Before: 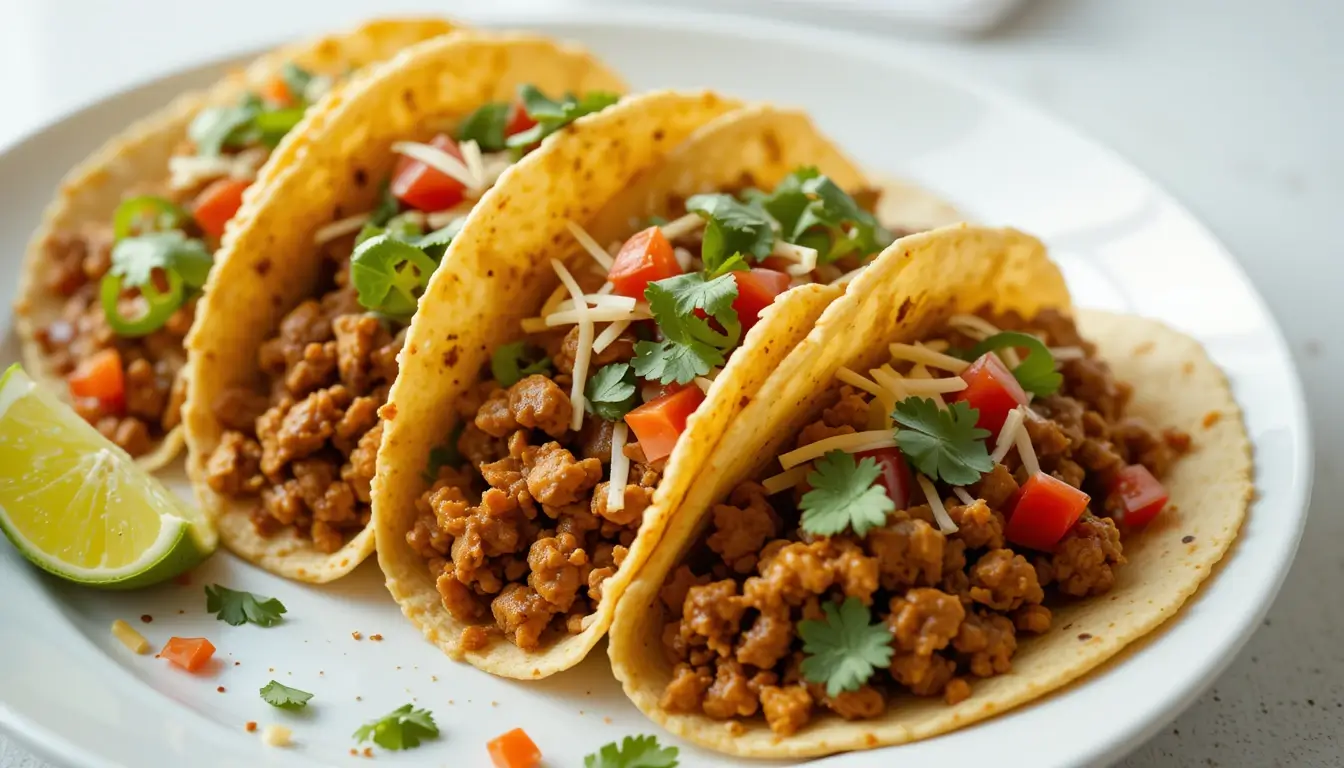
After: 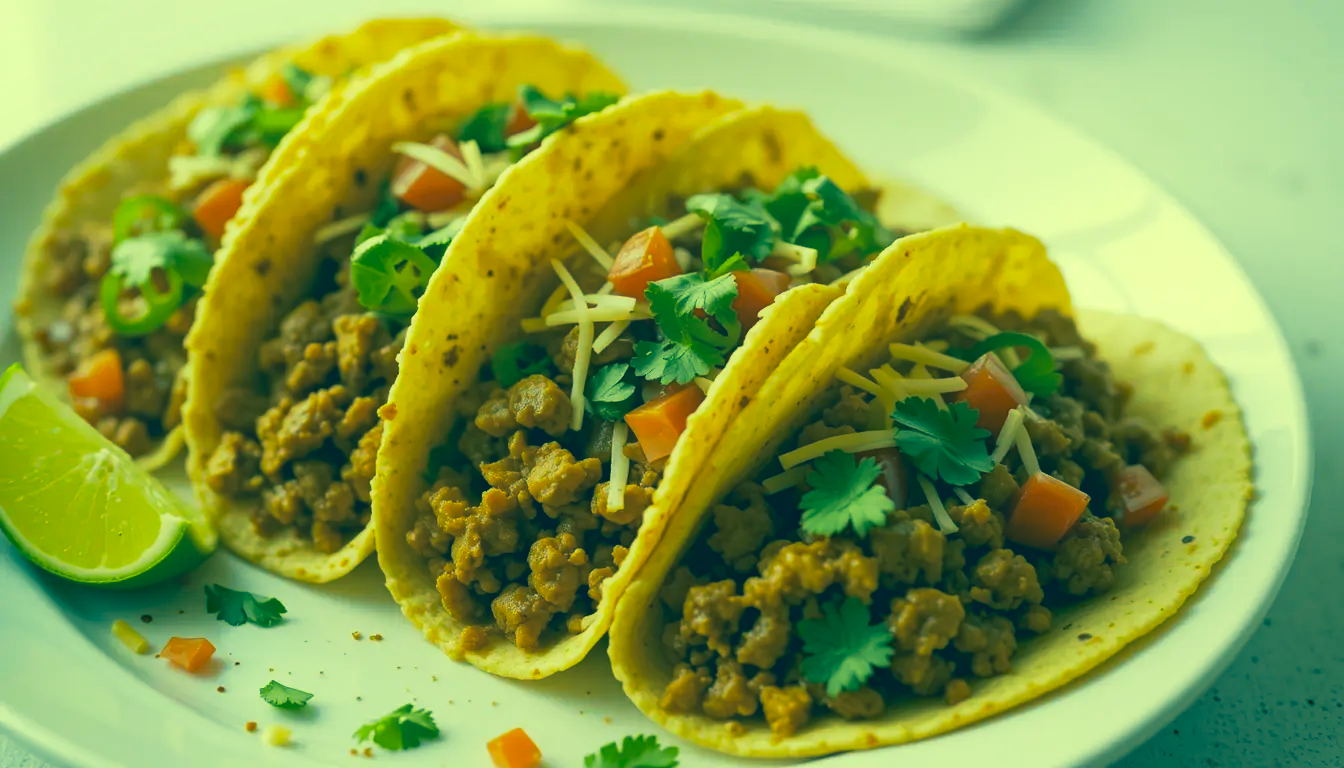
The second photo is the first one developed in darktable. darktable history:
contrast equalizer: octaves 7, y [[0.6 ×6], [0.55 ×6], [0 ×6], [0 ×6], [0 ×6]], mix -0.3
haze removal: compatibility mode true, adaptive false
color correction: highlights a* -15.58, highlights b* 40, shadows a* -40, shadows b* -26.18
tone curve: curves: ch0 [(0, 0) (0.003, 0.013) (0.011, 0.02) (0.025, 0.037) (0.044, 0.068) (0.069, 0.108) (0.1, 0.138) (0.136, 0.168) (0.177, 0.203) (0.224, 0.241) (0.277, 0.281) (0.335, 0.328) (0.399, 0.382) (0.468, 0.448) (0.543, 0.519) (0.623, 0.603) (0.709, 0.705) (0.801, 0.808) (0.898, 0.903) (1, 1)], preserve colors none
